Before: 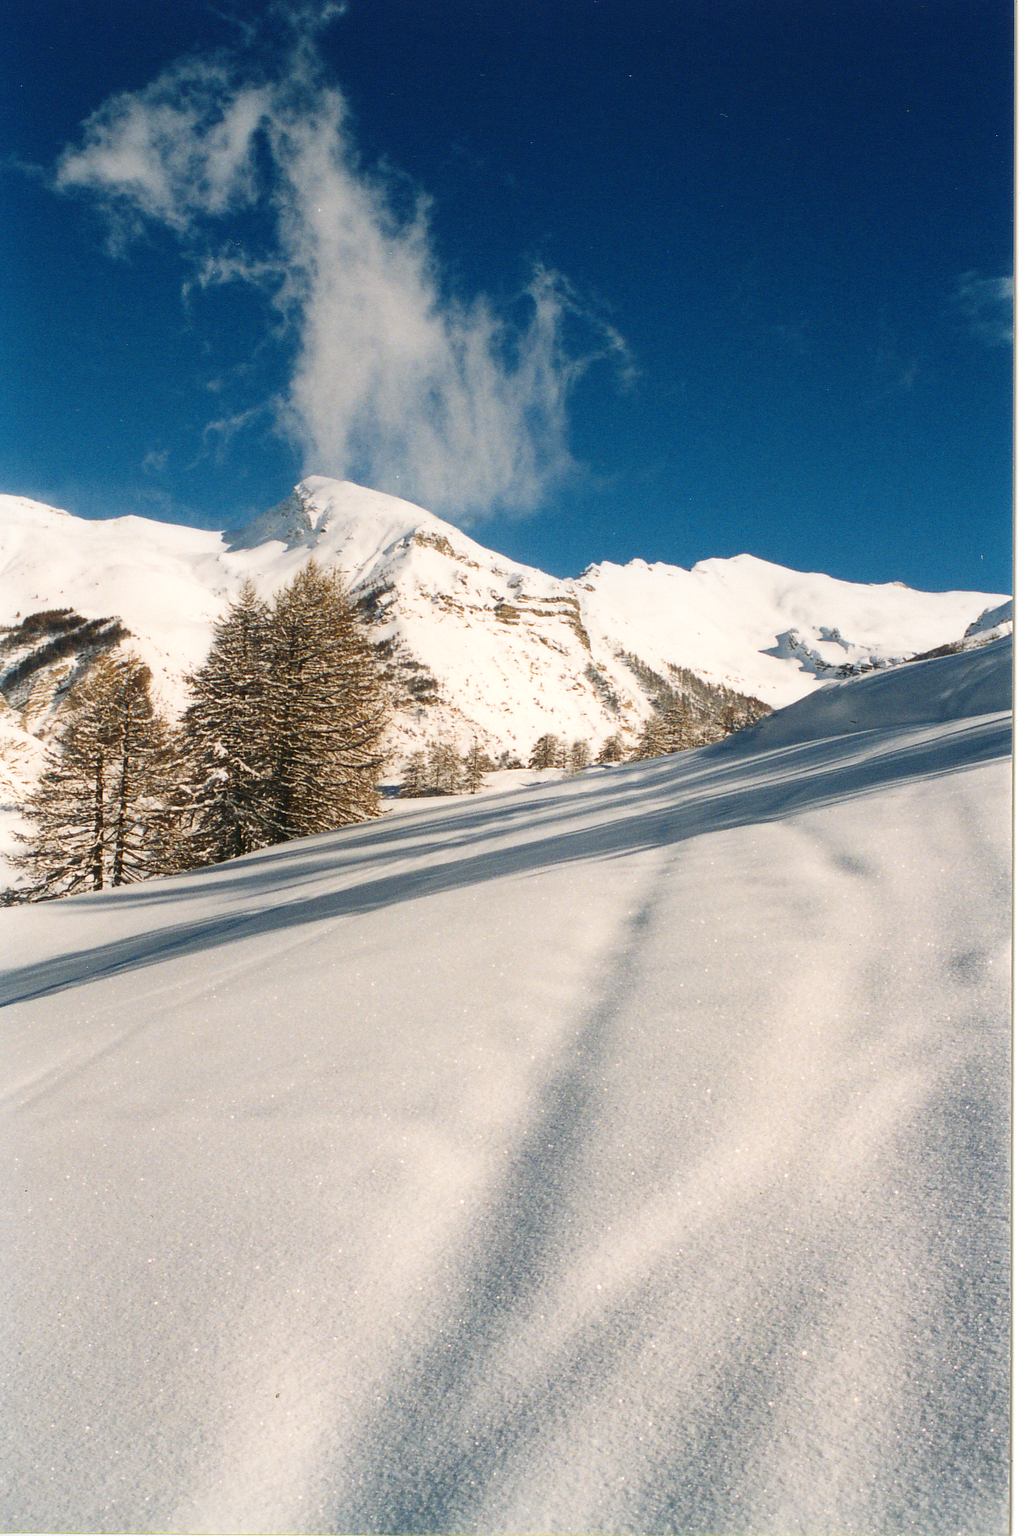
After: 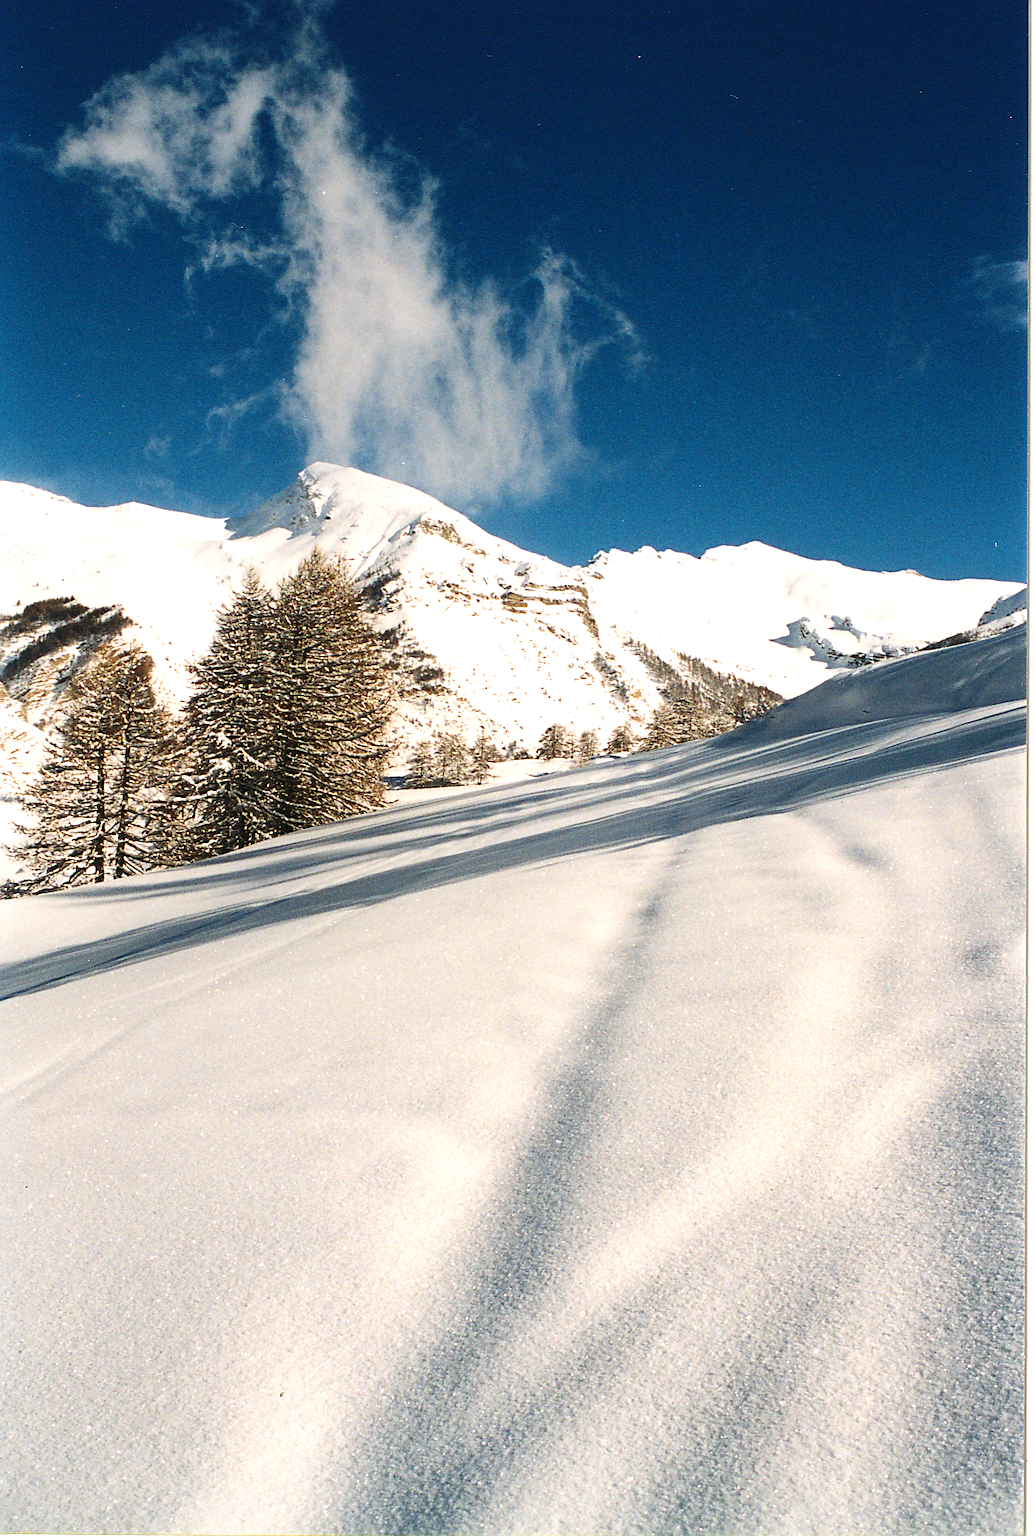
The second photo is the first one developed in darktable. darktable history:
sharpen: radius 1.879, amount 0.411, threshold 1.25
tone equalizer: -8 EV -0.451 EV, -7 EV -0.358 EV, -6 EV -0.309 EV, -5 EV -0.247 EV, -3 EV 0.245 EV, -2 EV 0.342 EV, -1 EV 0.376 EV, +0 EV 0.402 EV, edges refinement/feathering 500, mask exposure compensation -1.57 EV, preserve details no
crop: top 1.337%, right 0.089%
